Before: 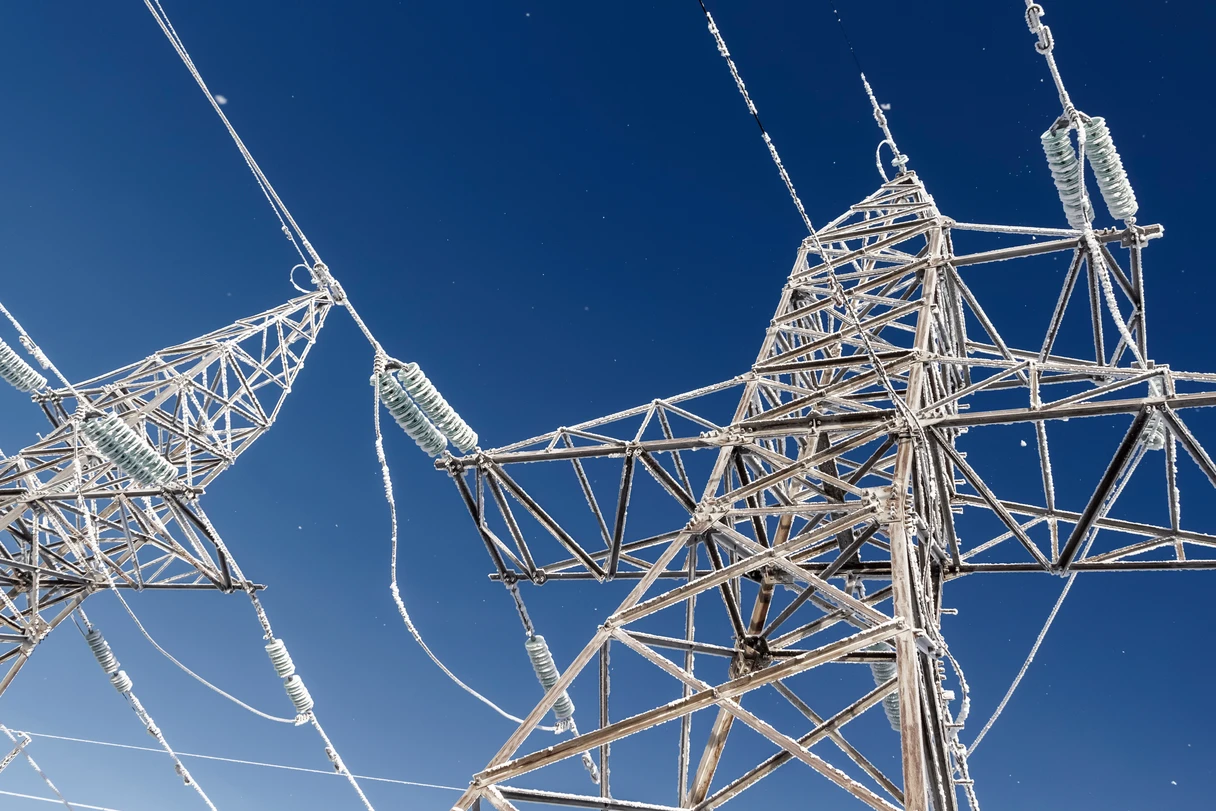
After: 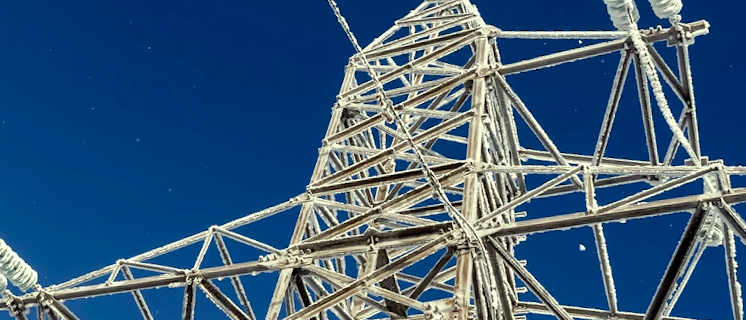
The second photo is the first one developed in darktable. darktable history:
levels: levels [0.016, 0.492, 0.969]
white balance: emerald 1
rotate and perspective: rotation -3.52°, crop left 0.036, crop right 0.964, crop top 0.081, crop bottom 0.919
color correction: highlights a* -5.94, highlights b* 11.19
base curve: curves: ch0 [(0, 0) (0.283, 0.295) (1, 1)], preserve colors none
color balance rgb: perceptual saturation grading › global saturation 20%, perceptual saturation grading › highlights -25%, perceptual saturation grading › shadows 25%
shadows and highlights: radius 331.84, shadows 53.55, highlights -100, compress 94.63%, highlights color adjustment 73.23%, soften with gaussian
crop: left 36.005%, top 18.293%, right 0.31%, bottom 38.444%
